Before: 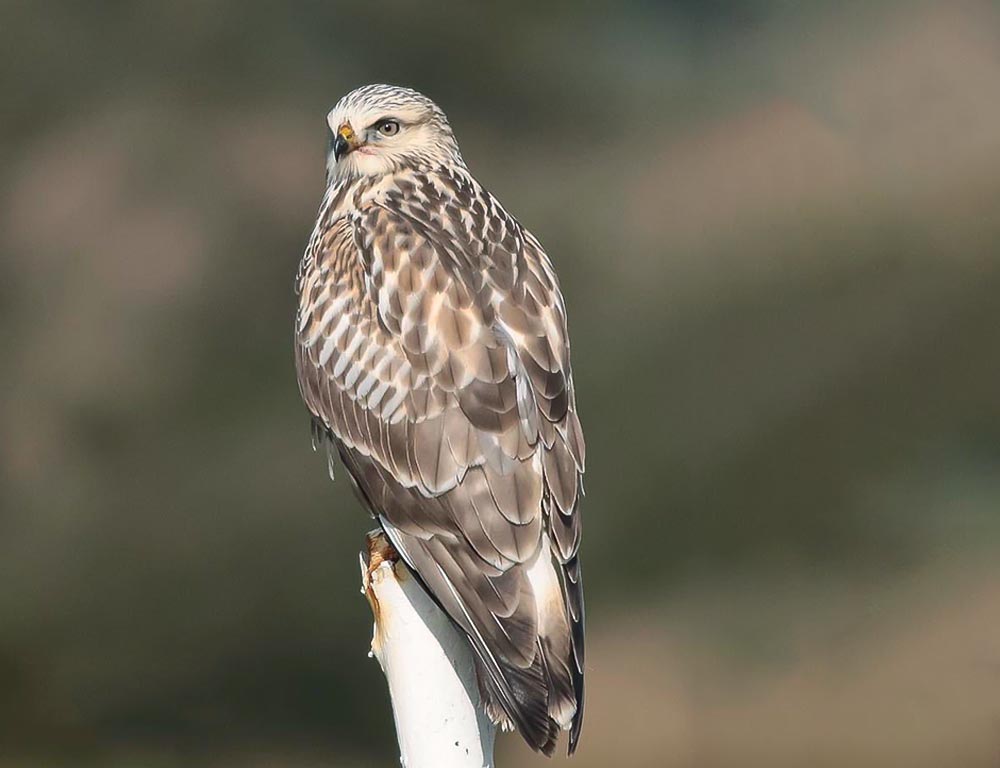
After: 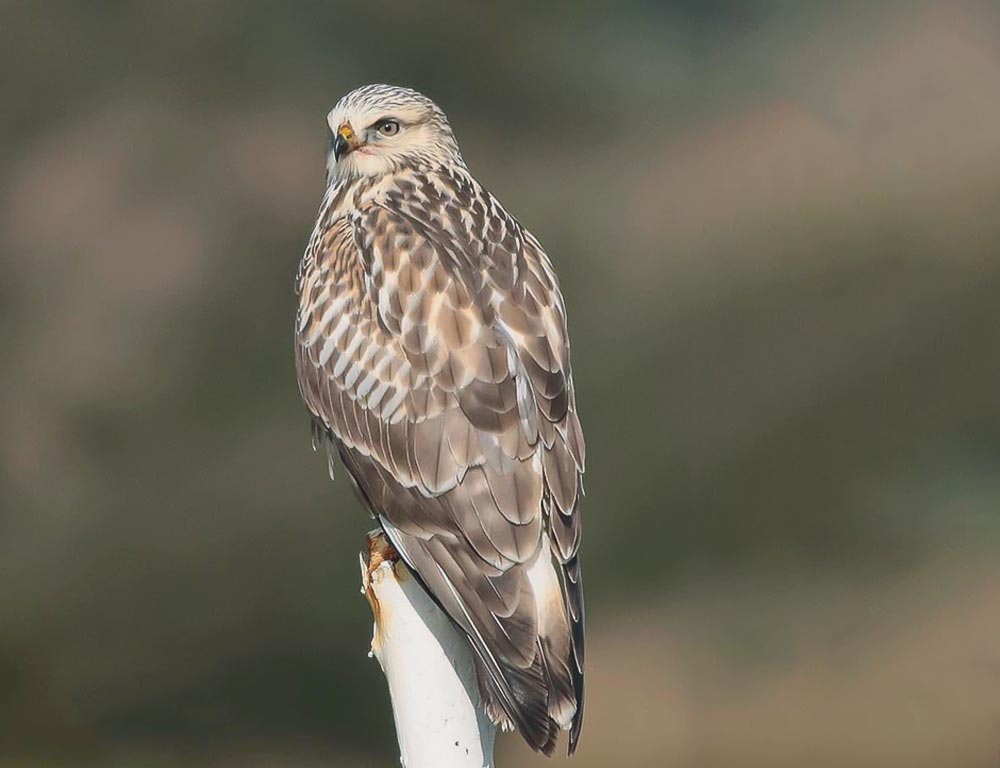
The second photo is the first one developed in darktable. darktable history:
contrast brightness saturation: contrast -0.111
